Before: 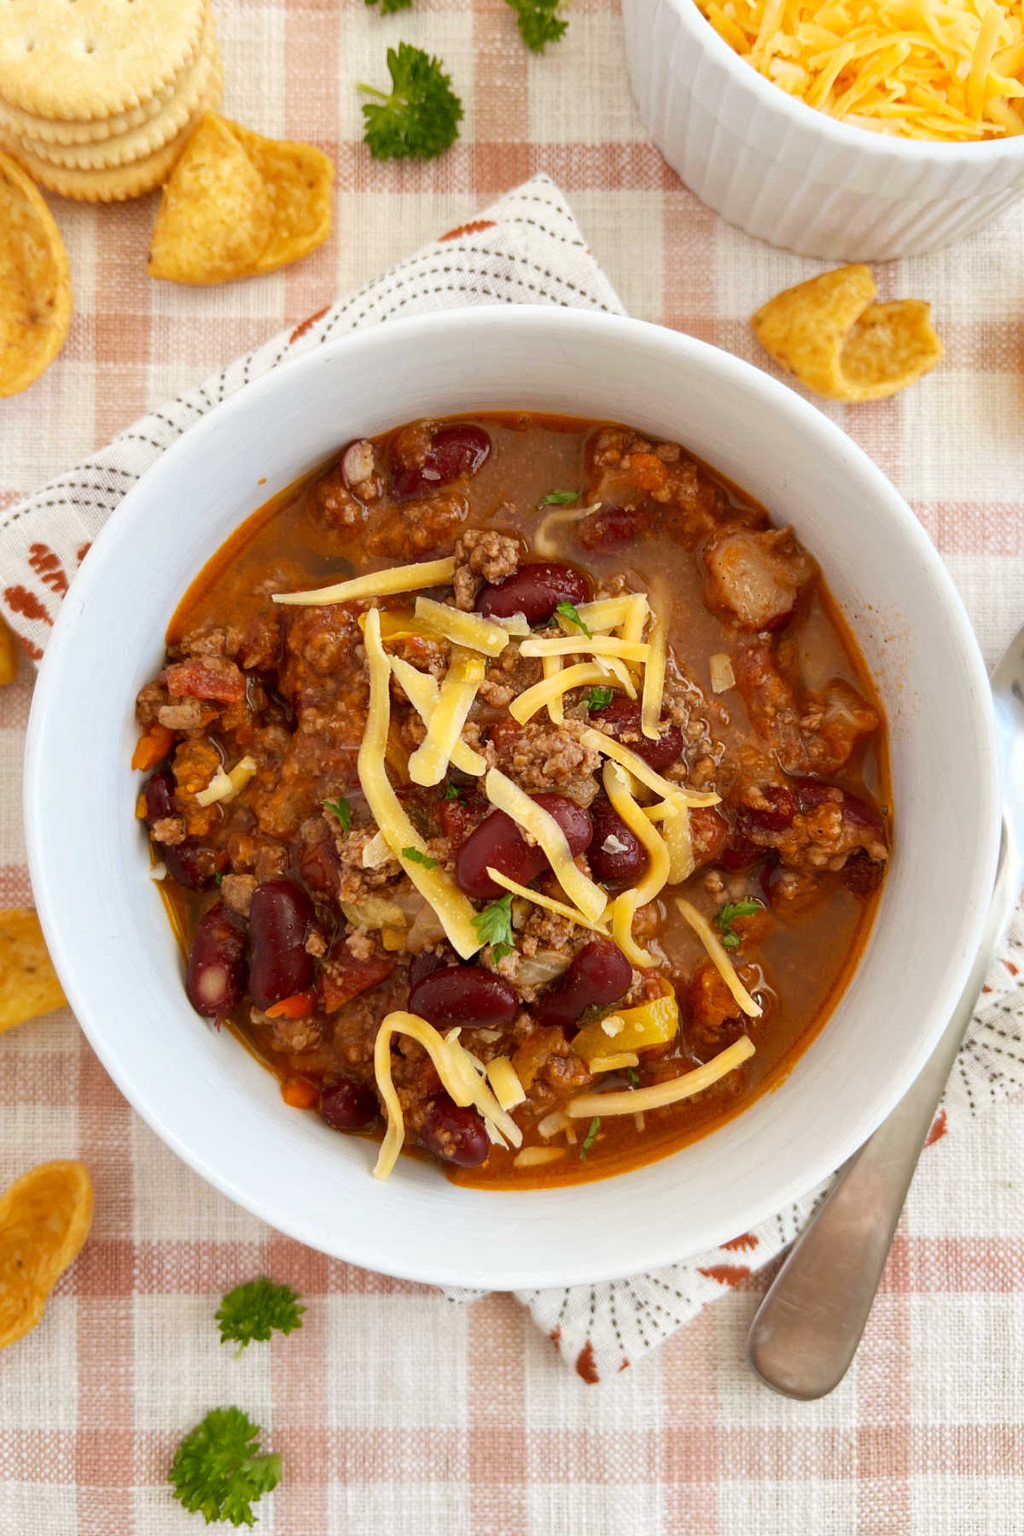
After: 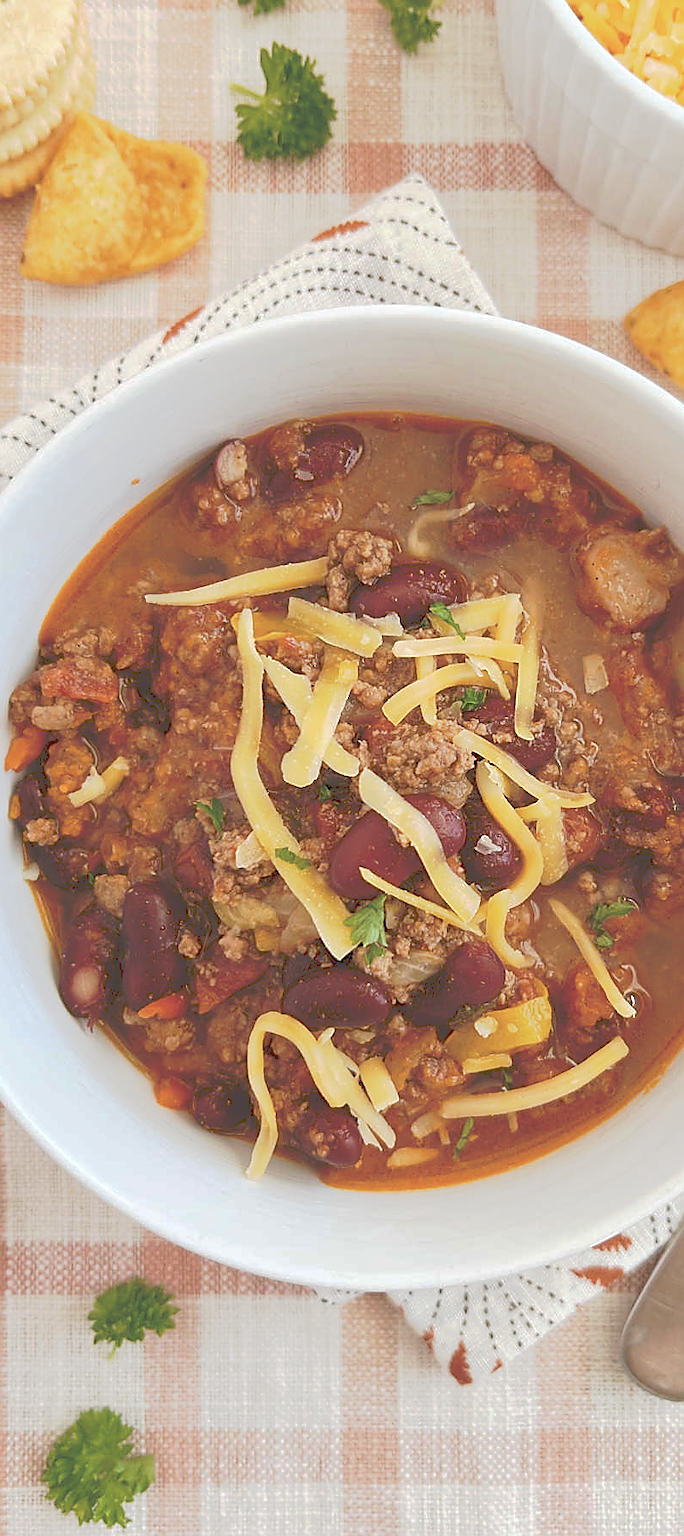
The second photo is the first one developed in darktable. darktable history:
tone curve: curves: ch0 [(0, 0) (0.003, 0.278) (0.011, 0.282) (0.025, 0.282) (0.044, 0.29) (0.069, 0.295) (0.1, 0.306) (0.136, 0.316) (0.177, 0.33) (0.224, 0.358) (0.277, 0.403) (0.335, 0.451) (0.399, 0.505) (0.468, 0.558) (0.543, 0.611) (0.623, 0.679) (0.709, 0.751) (0.801, 0.815) (0.898, 0.863) (1, 1)], preserve colors none
sharpen: radius 1.381, amount 1.235, threshold 0.827
crop and rotate: left 12.428%, right 20.716%
tone equalizer: edges refinement/feathering 500, mask exposure compensation -1.57 EV, preserve details no
